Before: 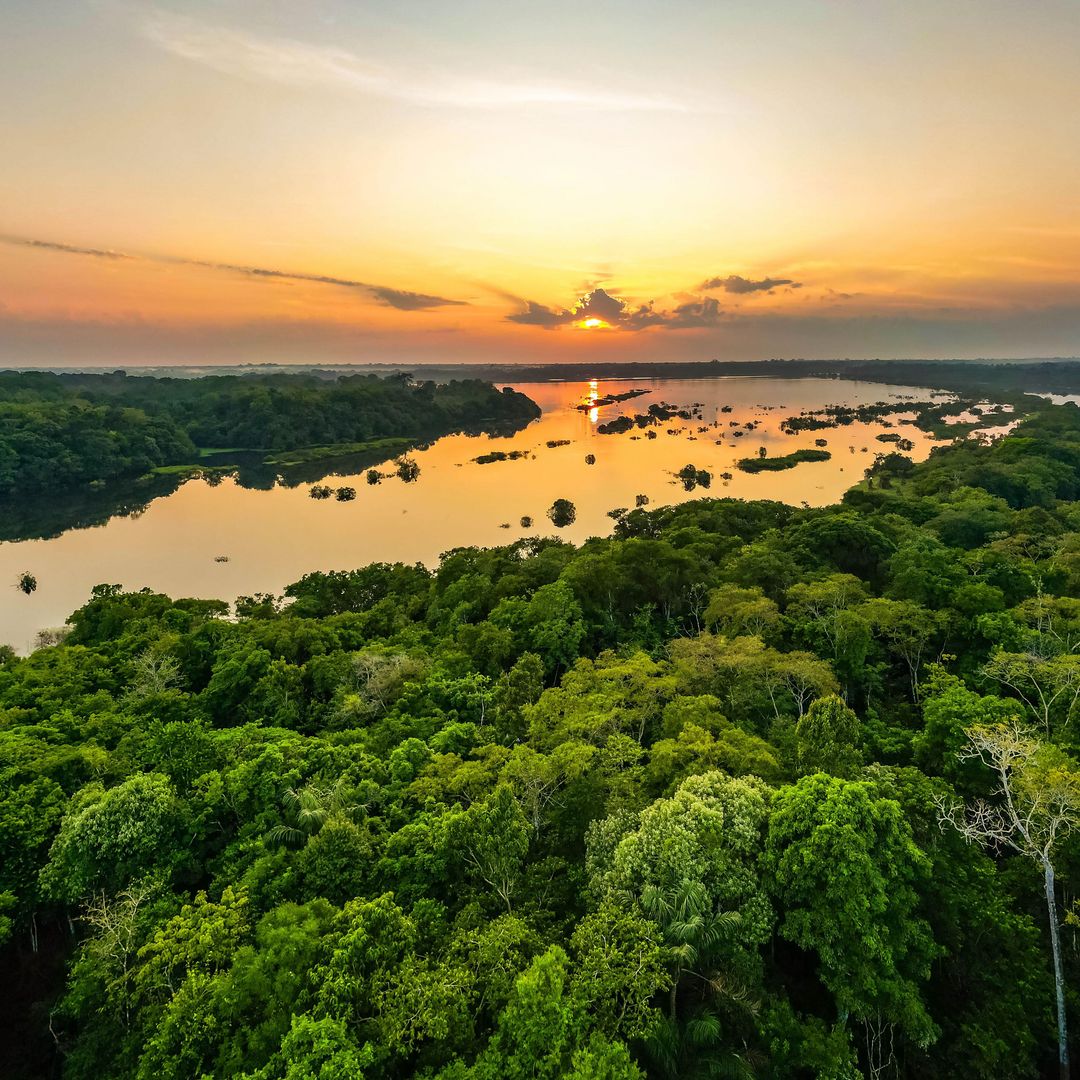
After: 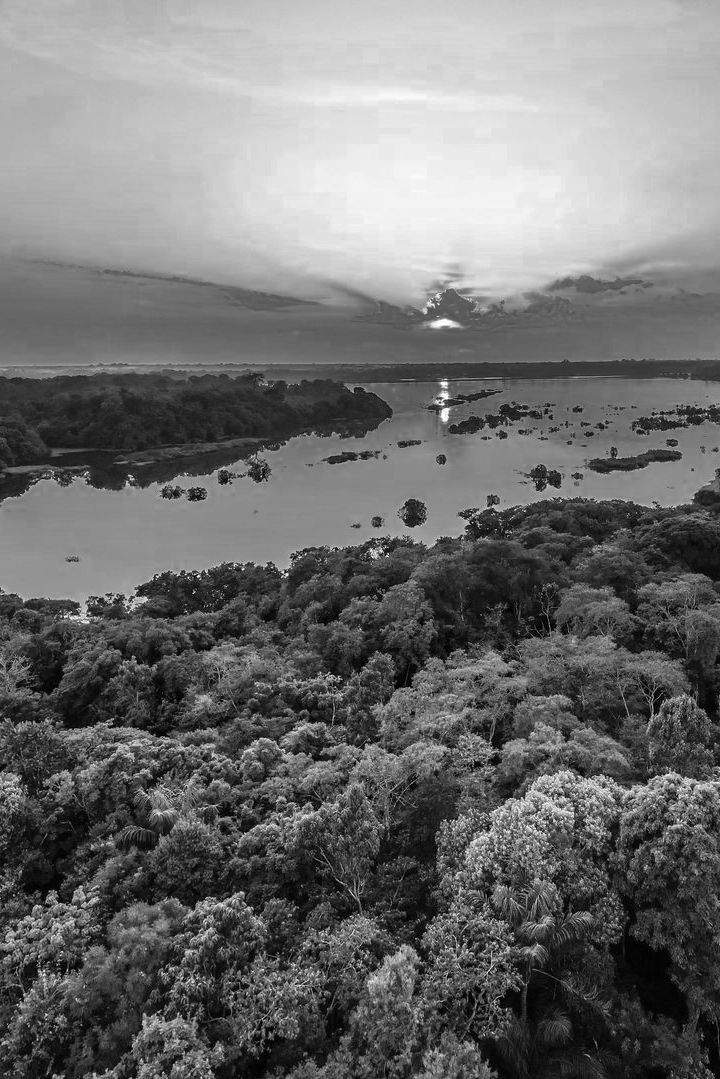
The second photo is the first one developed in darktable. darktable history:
crop and rotate: left 13.824%, right 19.428%
color zones: curves: ch0 [(0.002, 0.589) (0.107, 0.484) (0.146, 0.249) (0.217, 0.352) (0.309, 0.525) (0.39, 0.404) (0.455, 0.169) (0.597, 0.055) (0.724, 0.212) (0.775, 0.691) (0.869, 0.571) (1, 0.587)]; ch1 [(0, 0) (0.143, 0) (0.286, 0) (0.429, 0) (0.571, 0) (0.714, 0) (0.857, 0)]
